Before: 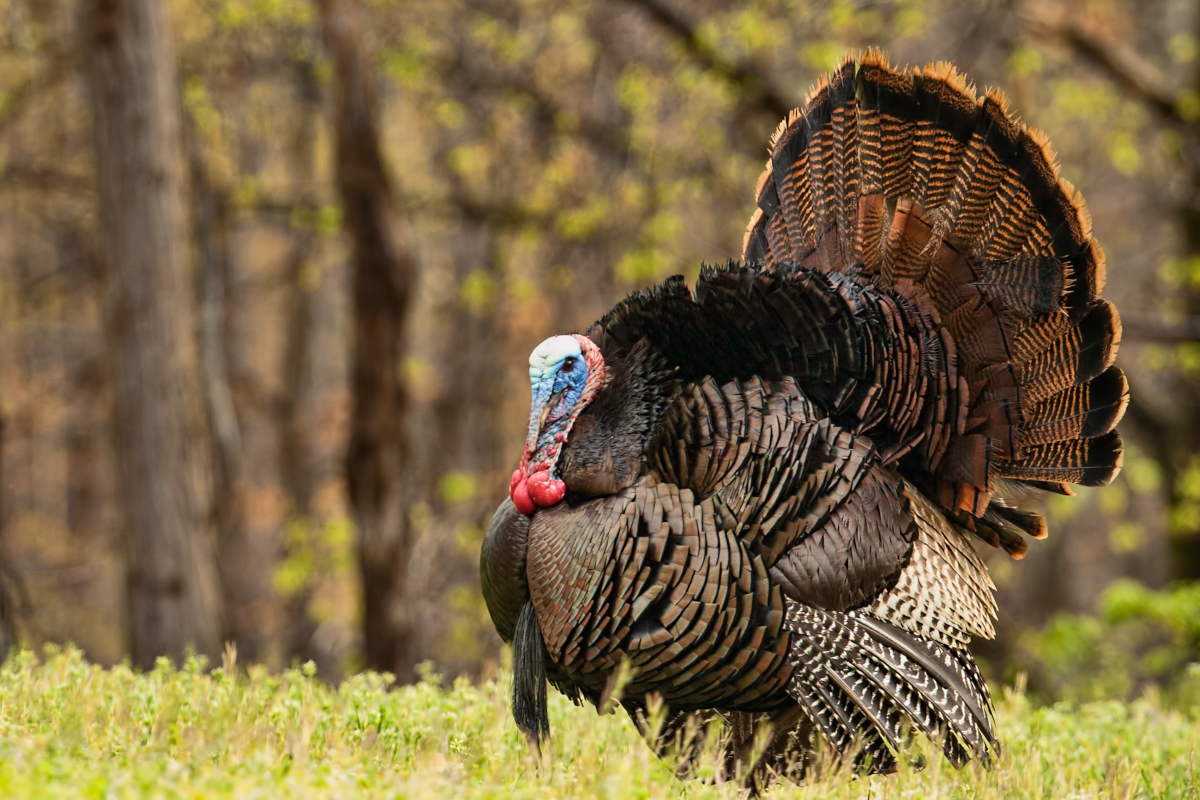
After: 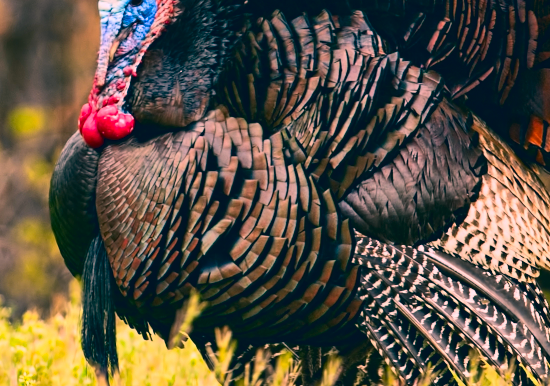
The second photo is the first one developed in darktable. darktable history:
crop: left 35.976%, top 45.819%, right 18.162%, bottom 5.807%
contrast brightness saturation: contrast 0.22
color correction: highlights a* 17.03, highlights b* 0.205, shadows a* -15.38, shadows b* -14.56, saturation 1.5
